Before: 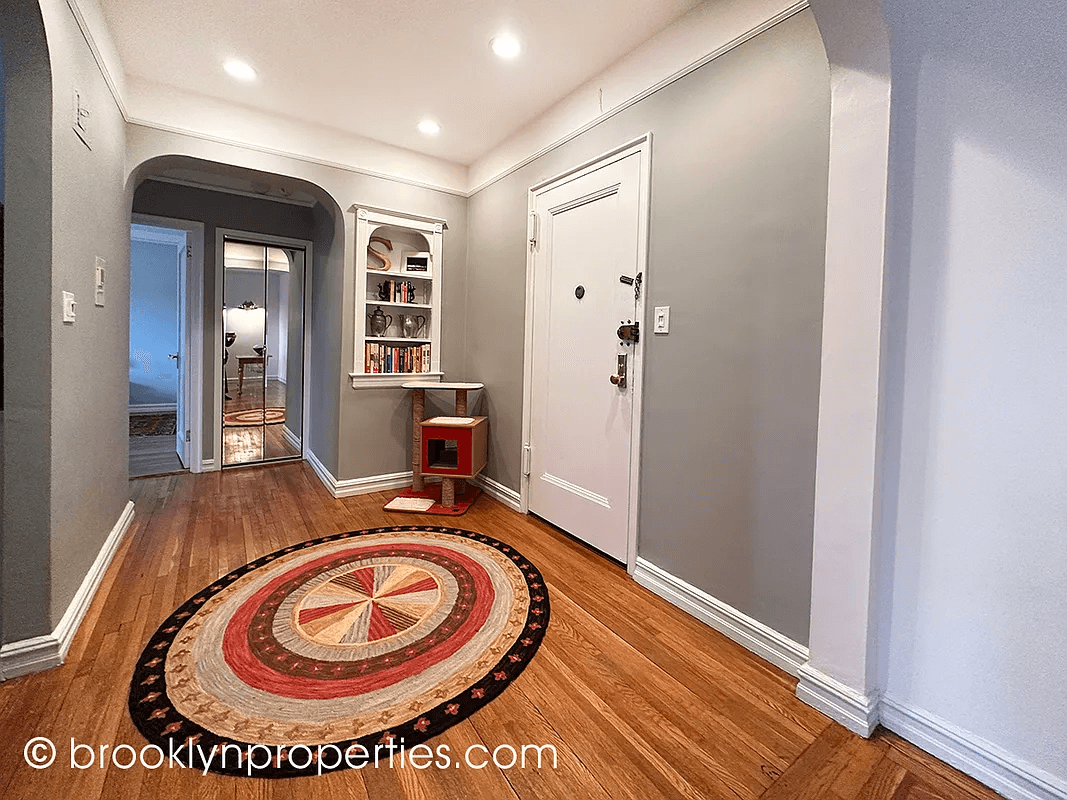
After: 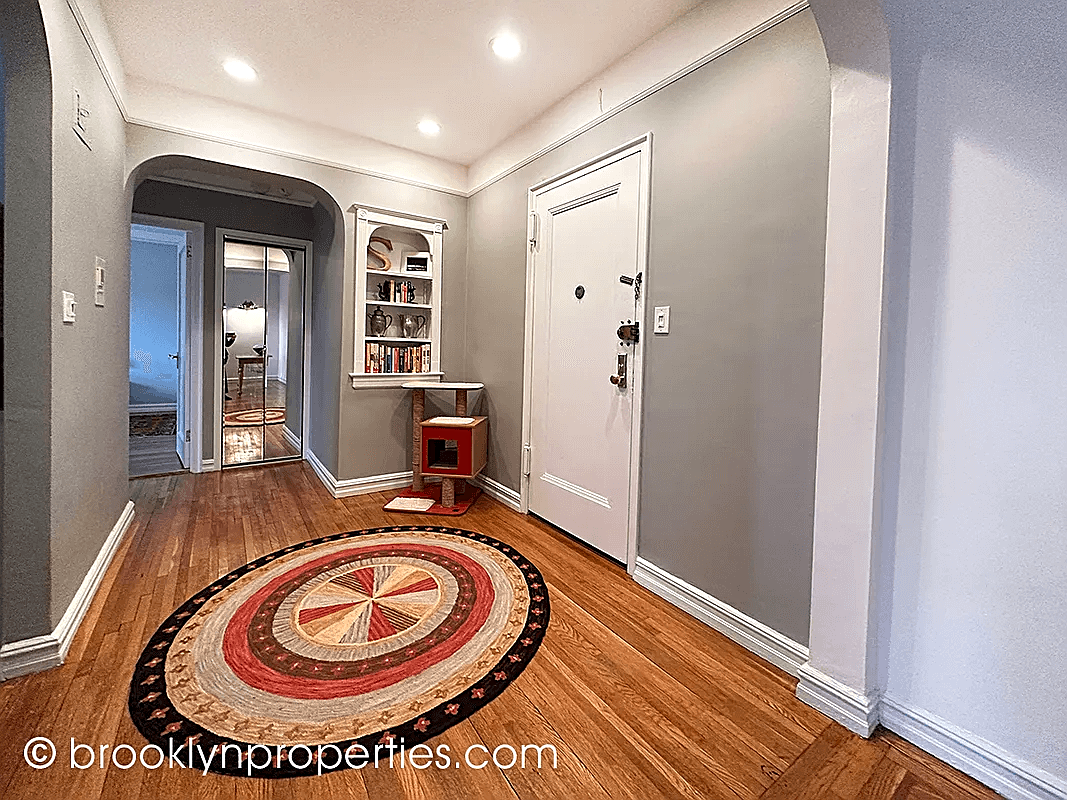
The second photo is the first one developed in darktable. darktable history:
local contrast: highlights 101%, shadows 100%, detail 119%, midtone range 0.2
sharpen: on, module defaults
